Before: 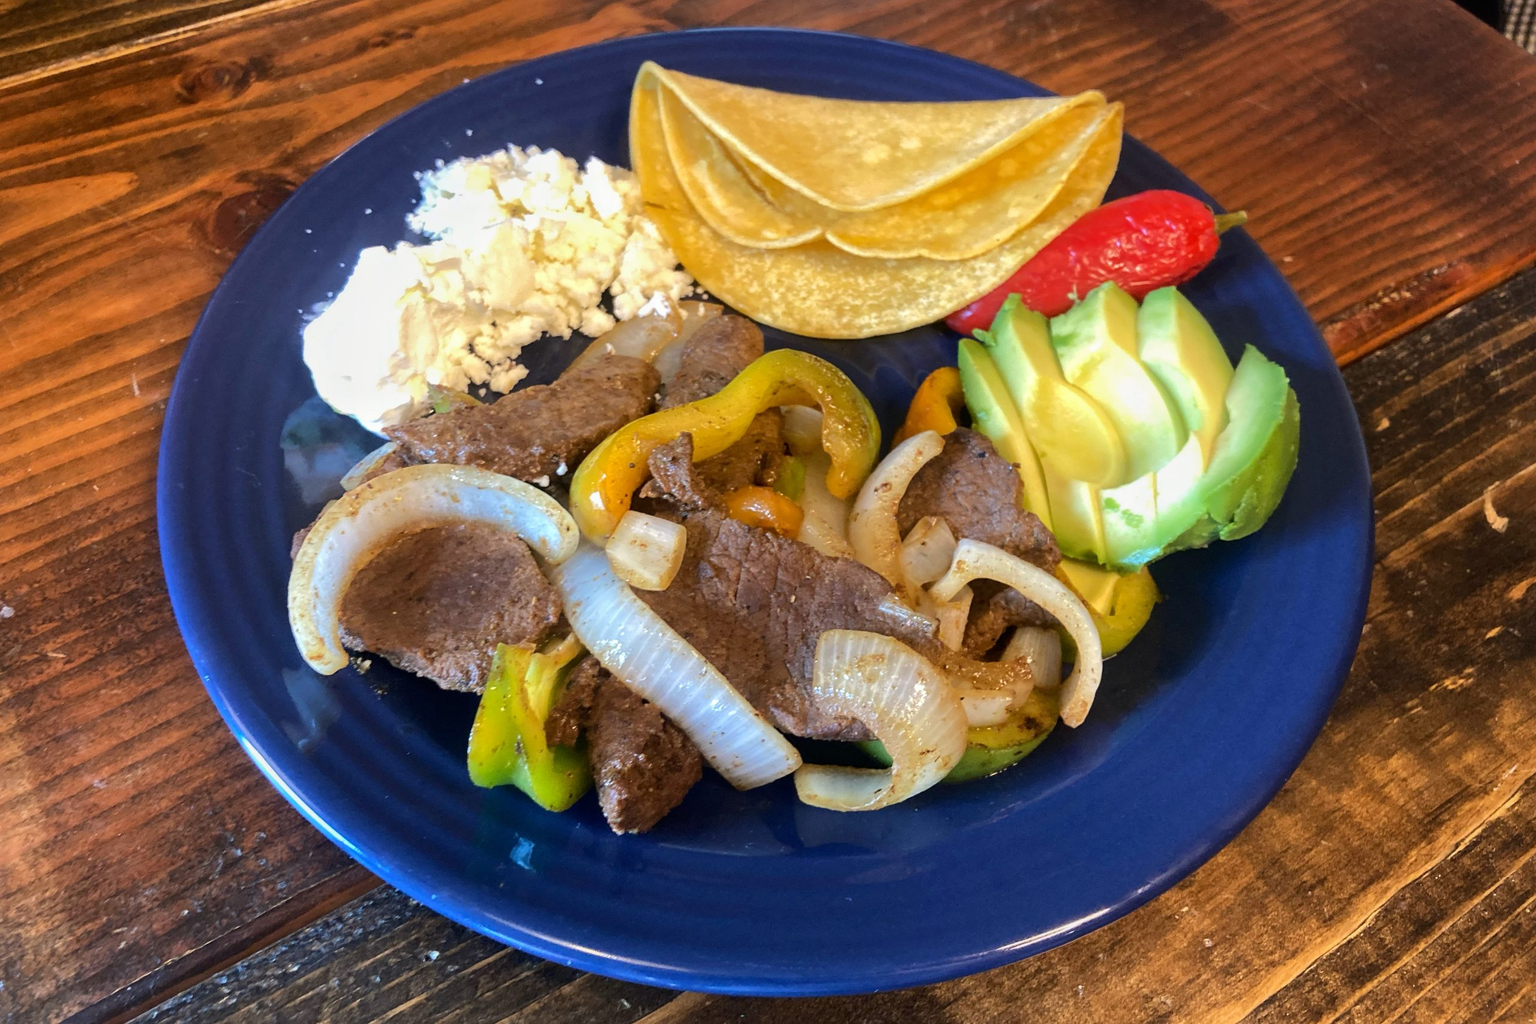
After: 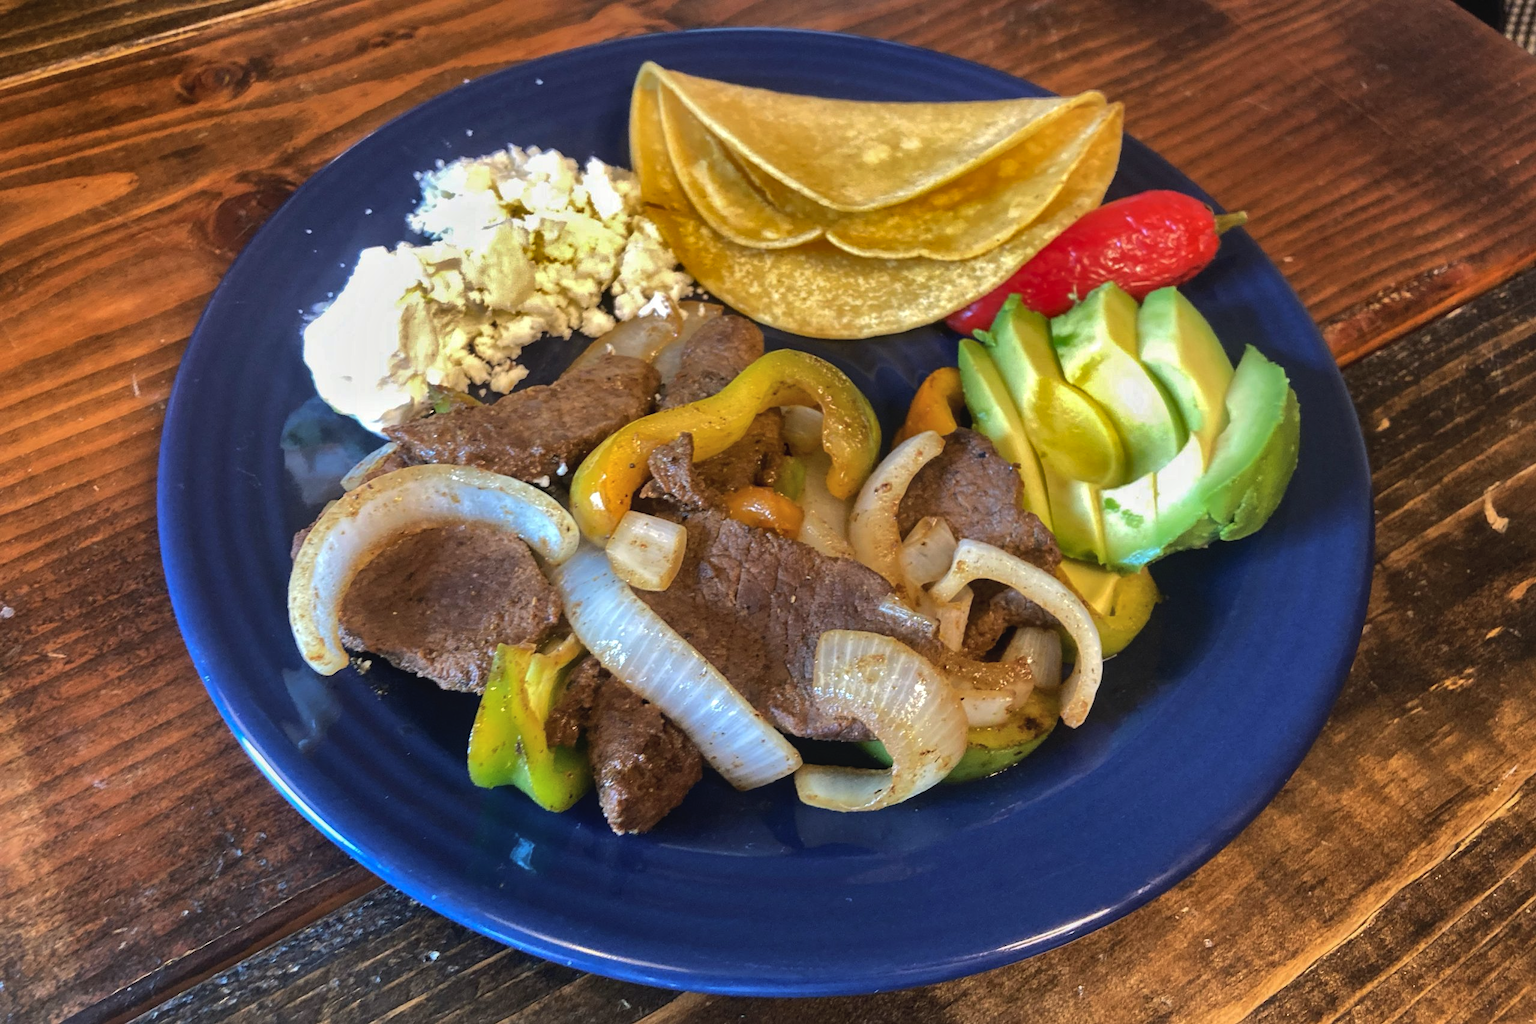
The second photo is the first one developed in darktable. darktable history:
tone curve: curves: ch0 [(0, 0.046) (0.04, 0.074) (0.883, 0.858) (1, 1)]; ch1 [(0, 0) (0.146, 0.159) (0.338, 0.365) (0.417, 0.455) (0.489, 0.486) (0.504, 0.502) (0.529, 0.537) (0.563, 0.567) (1, 1)]; ch2 [(0, 0) (0.307, 0.298) (0.388, 0.375) (0.443, 0.456) (0.485, 0.492) (0.544, 0.525) (1, 1)], preserve colors none
shadows and highlights: shadows 21, highlights -82.95, soften with gaussian
local contrast: highlights 102%, shadows 101%, detail 120%, midtone range 0.2
